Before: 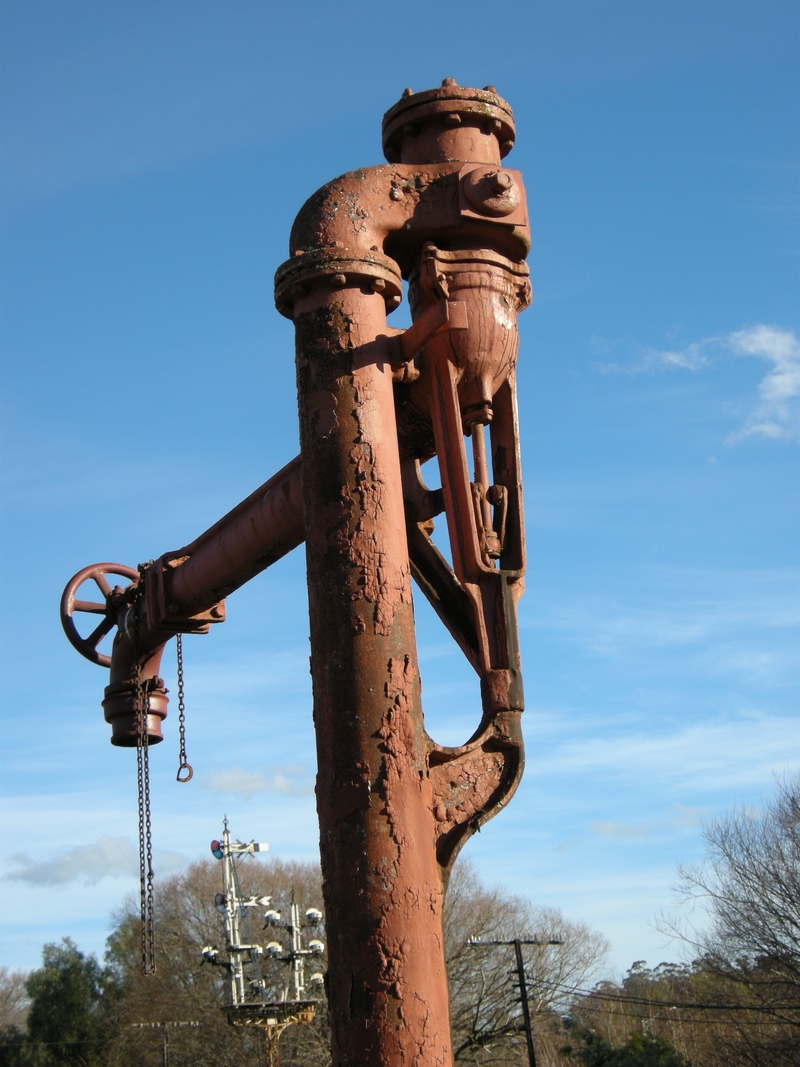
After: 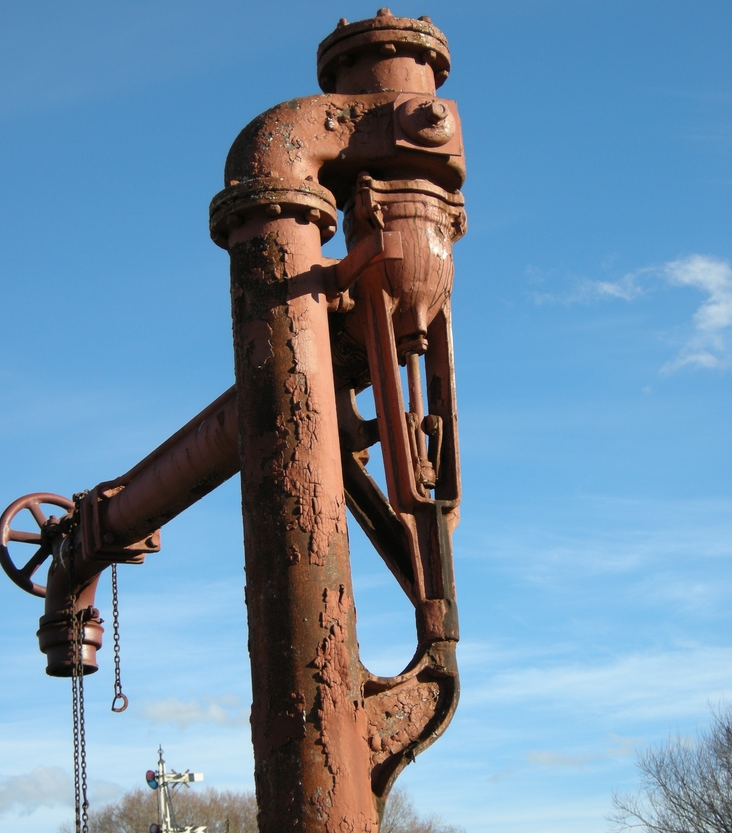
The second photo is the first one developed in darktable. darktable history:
crop: left 8.219%, top 6.611%, bottom 15.273%
